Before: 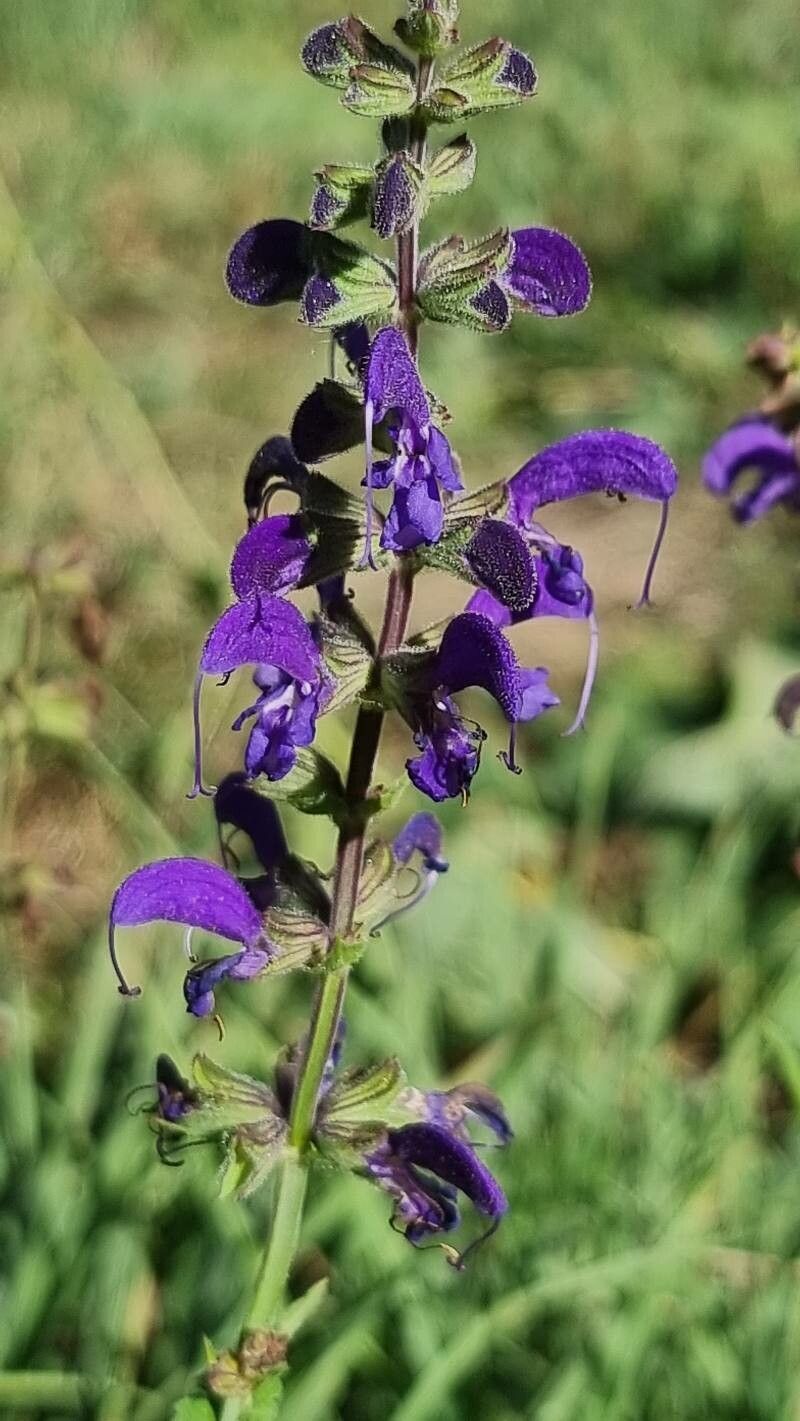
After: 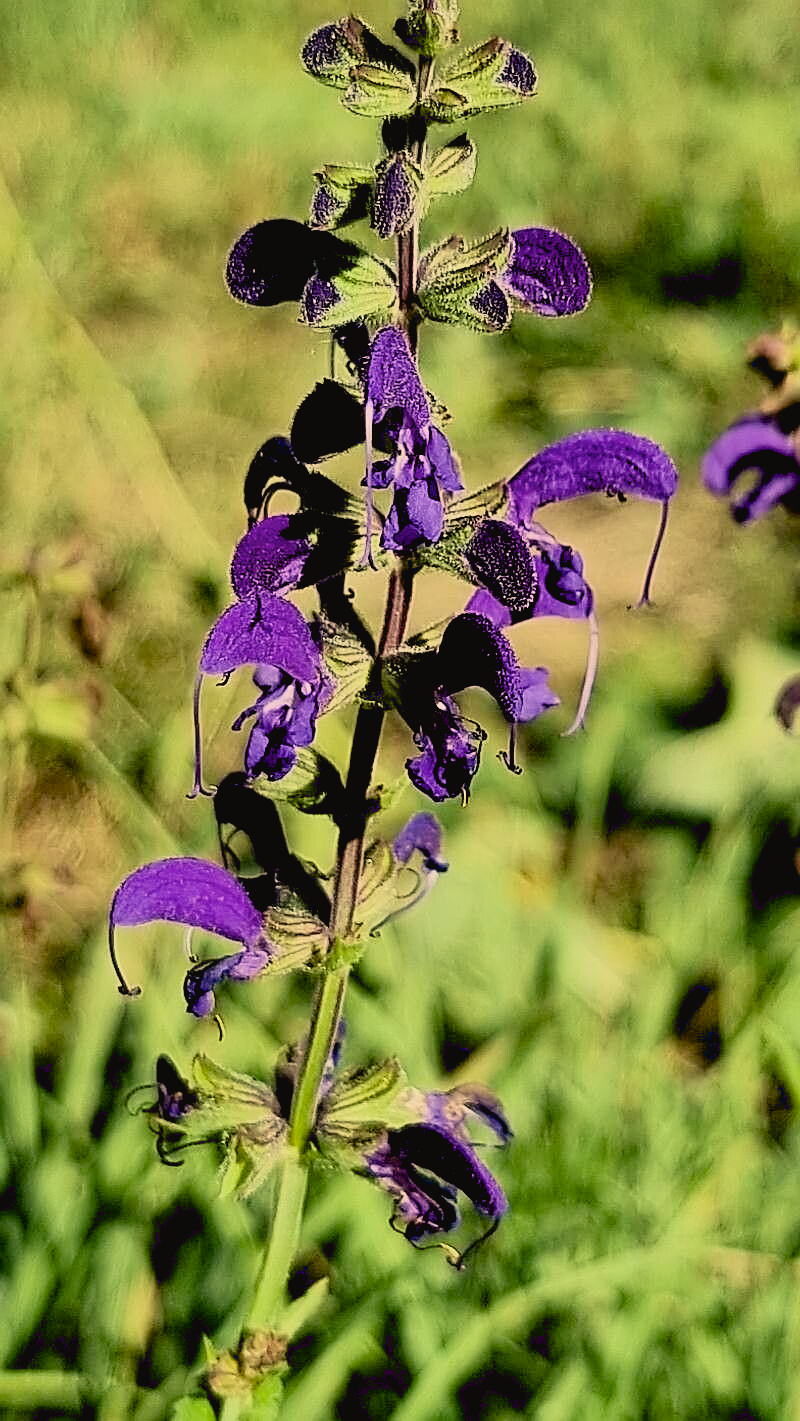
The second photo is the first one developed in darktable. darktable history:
exposure: black level correction 0.025, exposure 0.182 EV, compensate highlight preservation false
filmic rgb: black relative exposure -7.82 EV, white relative exposure 4.29 EV, hardness 3.86, color science v6 (2022)
color correction: highlights a* 2.72, highlights b* 22.8
sharpen: on, module defaults
velvia: on, module defaults
white balance: red 0.98, blue 1.034
tone curve: curves: ch0 [(0, 0.028) (0.138, 0.156) (0.468, 0.516) (0.754, 0.823) (1, 1)], color space Lab, linked channels, preserve colors none
contrast brightness saturation: saturation -0.17
